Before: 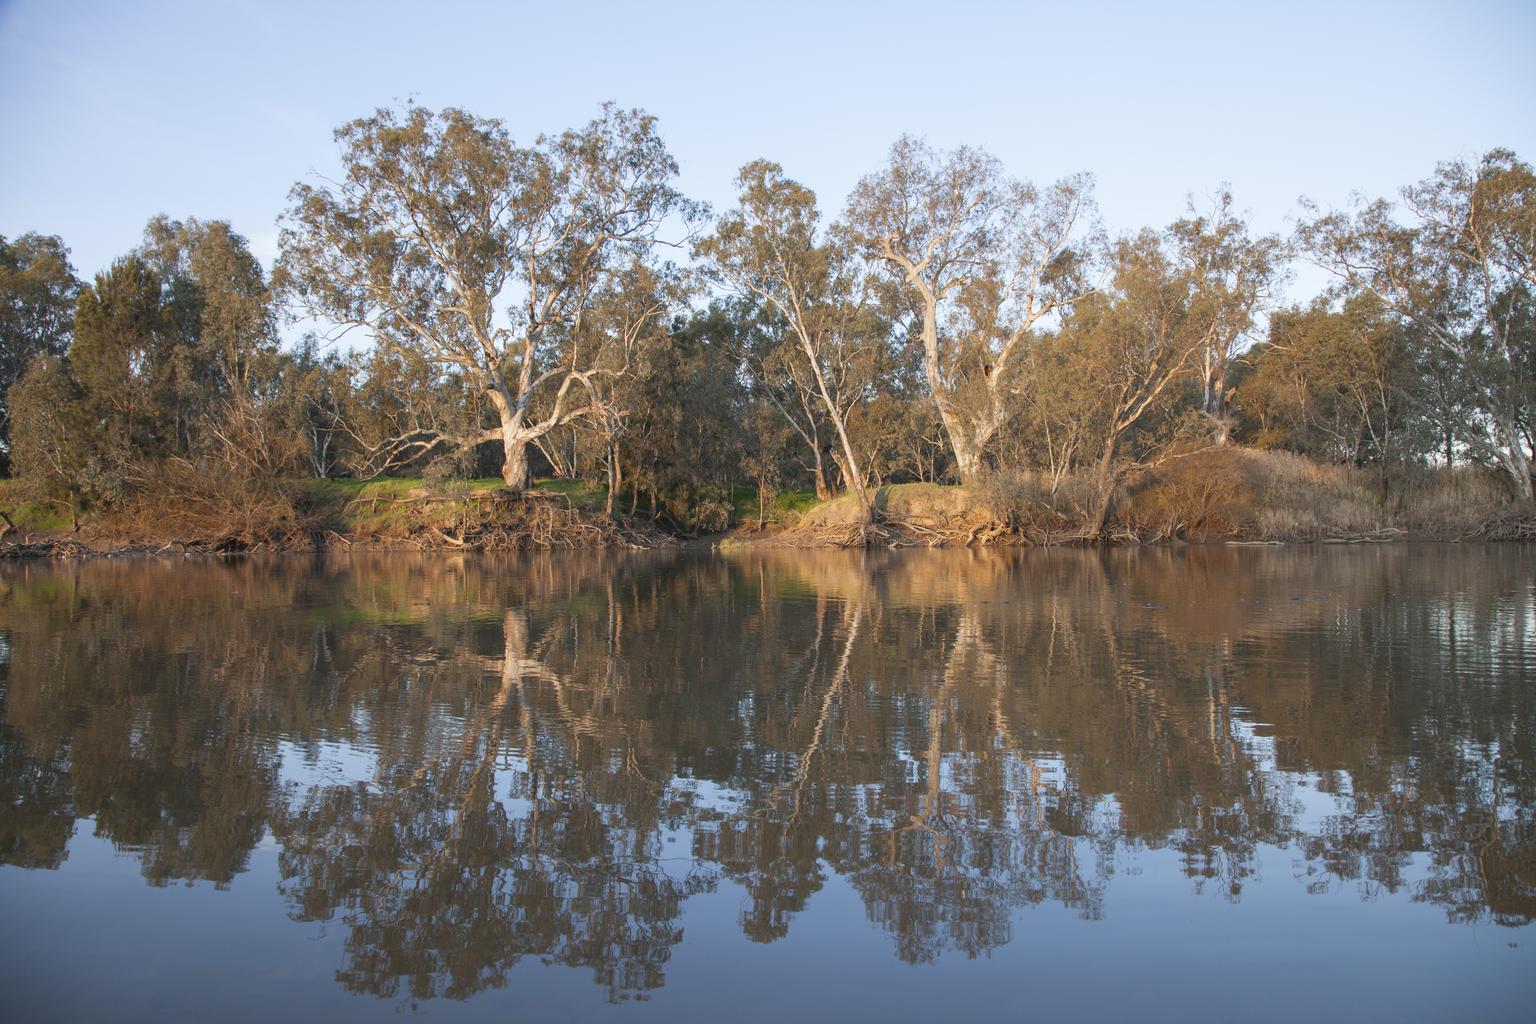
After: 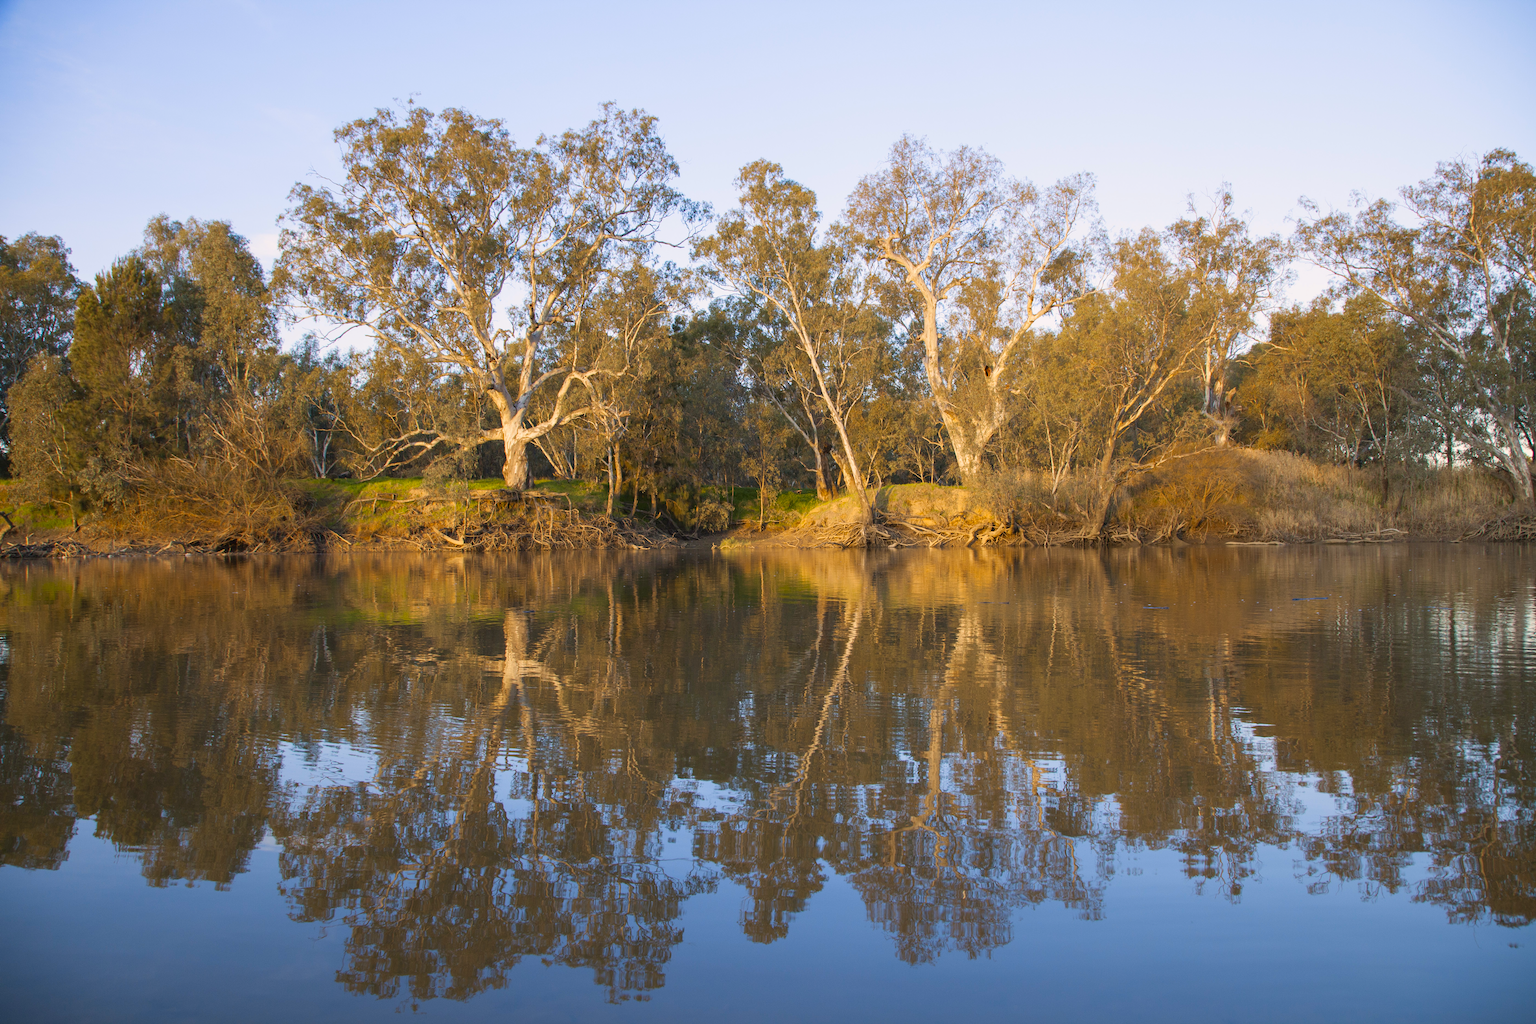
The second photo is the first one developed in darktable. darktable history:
color correction: highlights a* 5.59, highlights b* 5.24, saturation 0.68
exposure: black level correction 0, compensate exposure bias true, compensate highlight preservation false
color contrast: green-magenta contrast 1.12, blue-yellow contrast 1.95, unbound 0
velvia: on, module defaults
